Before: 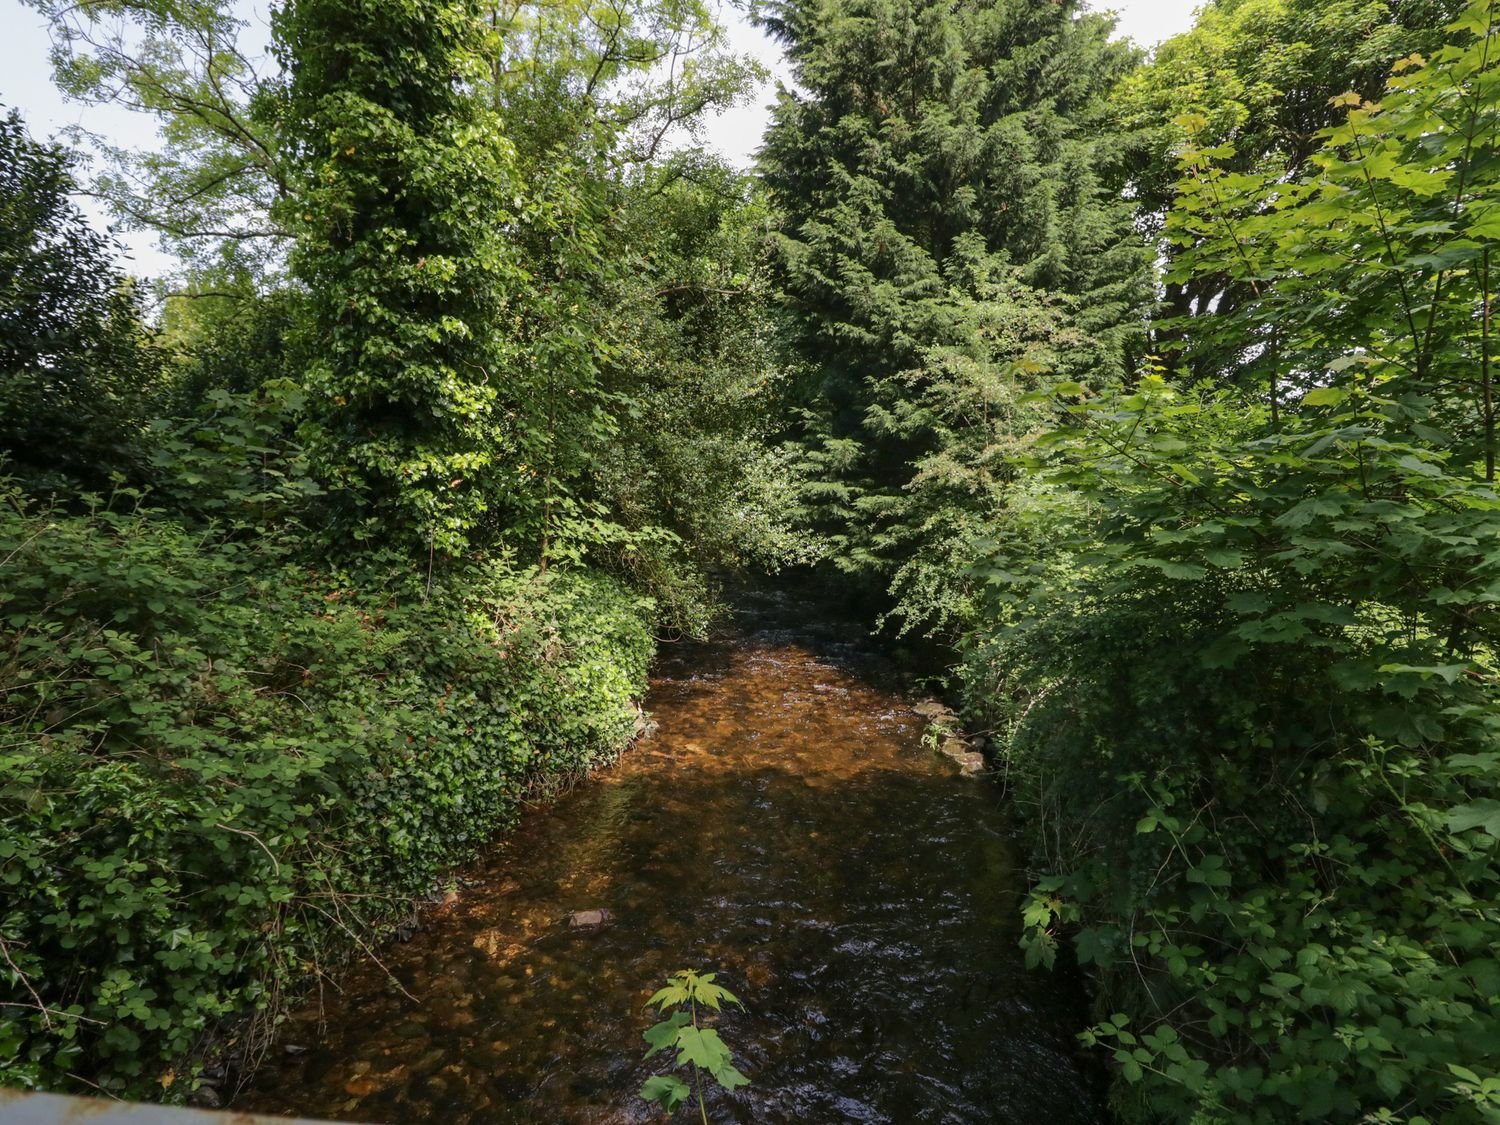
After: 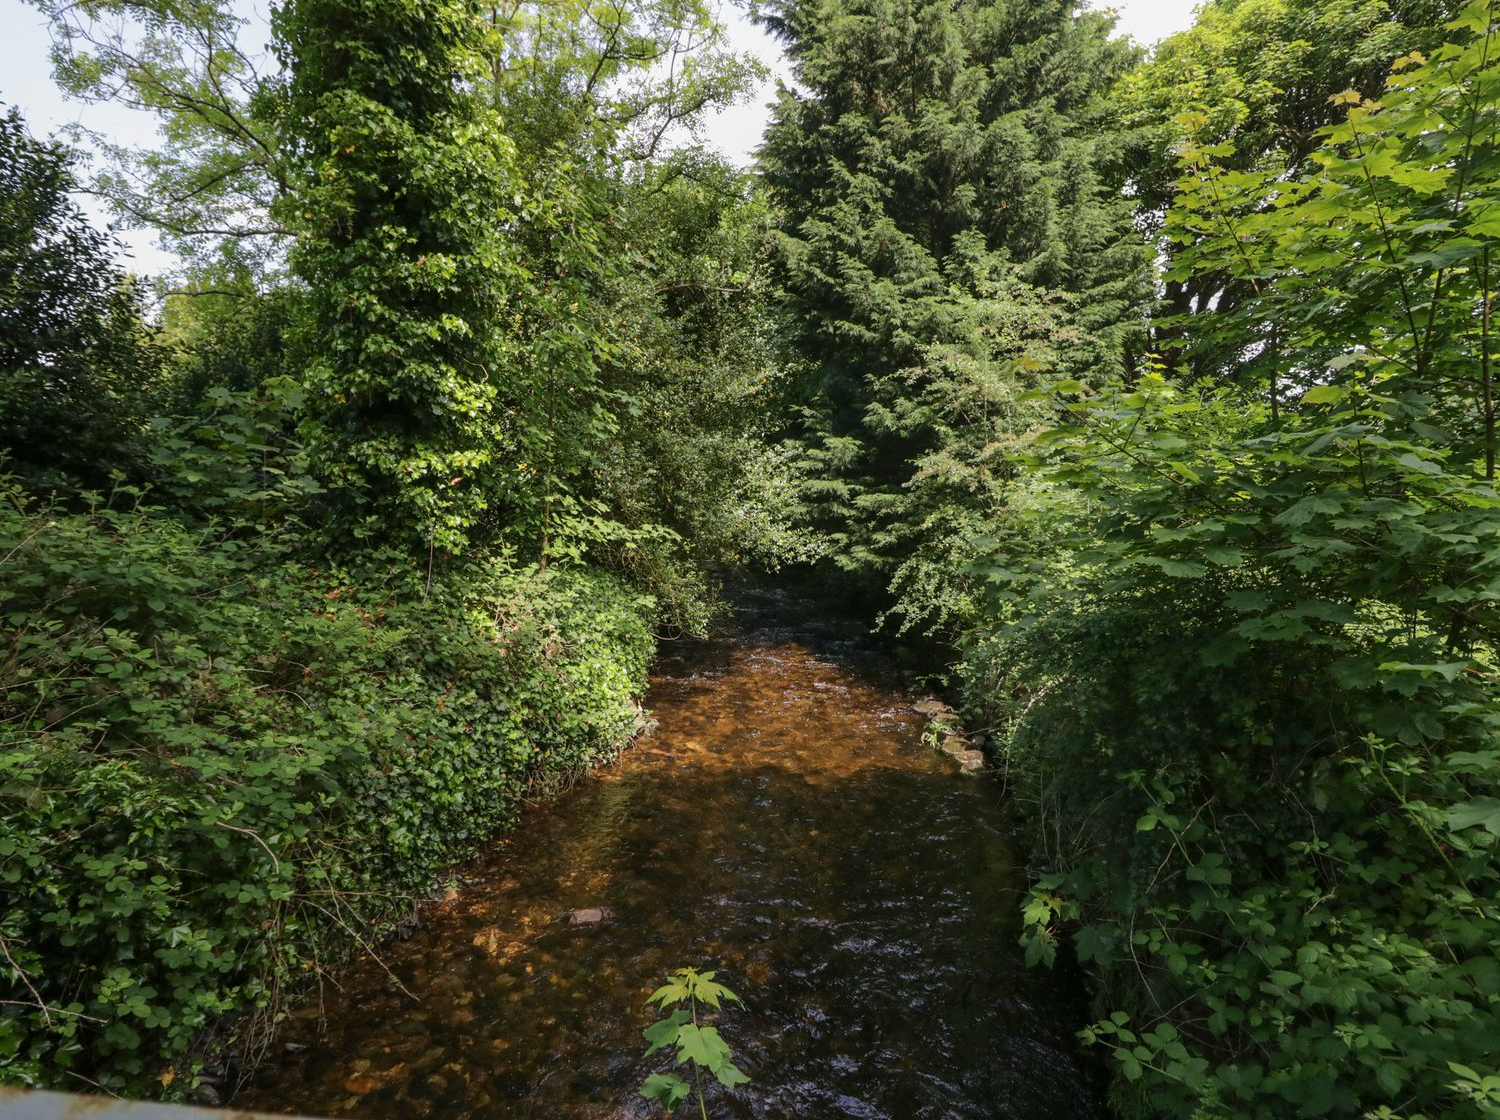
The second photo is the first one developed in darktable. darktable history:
crop: top 0.227%, bottom 0.173%
